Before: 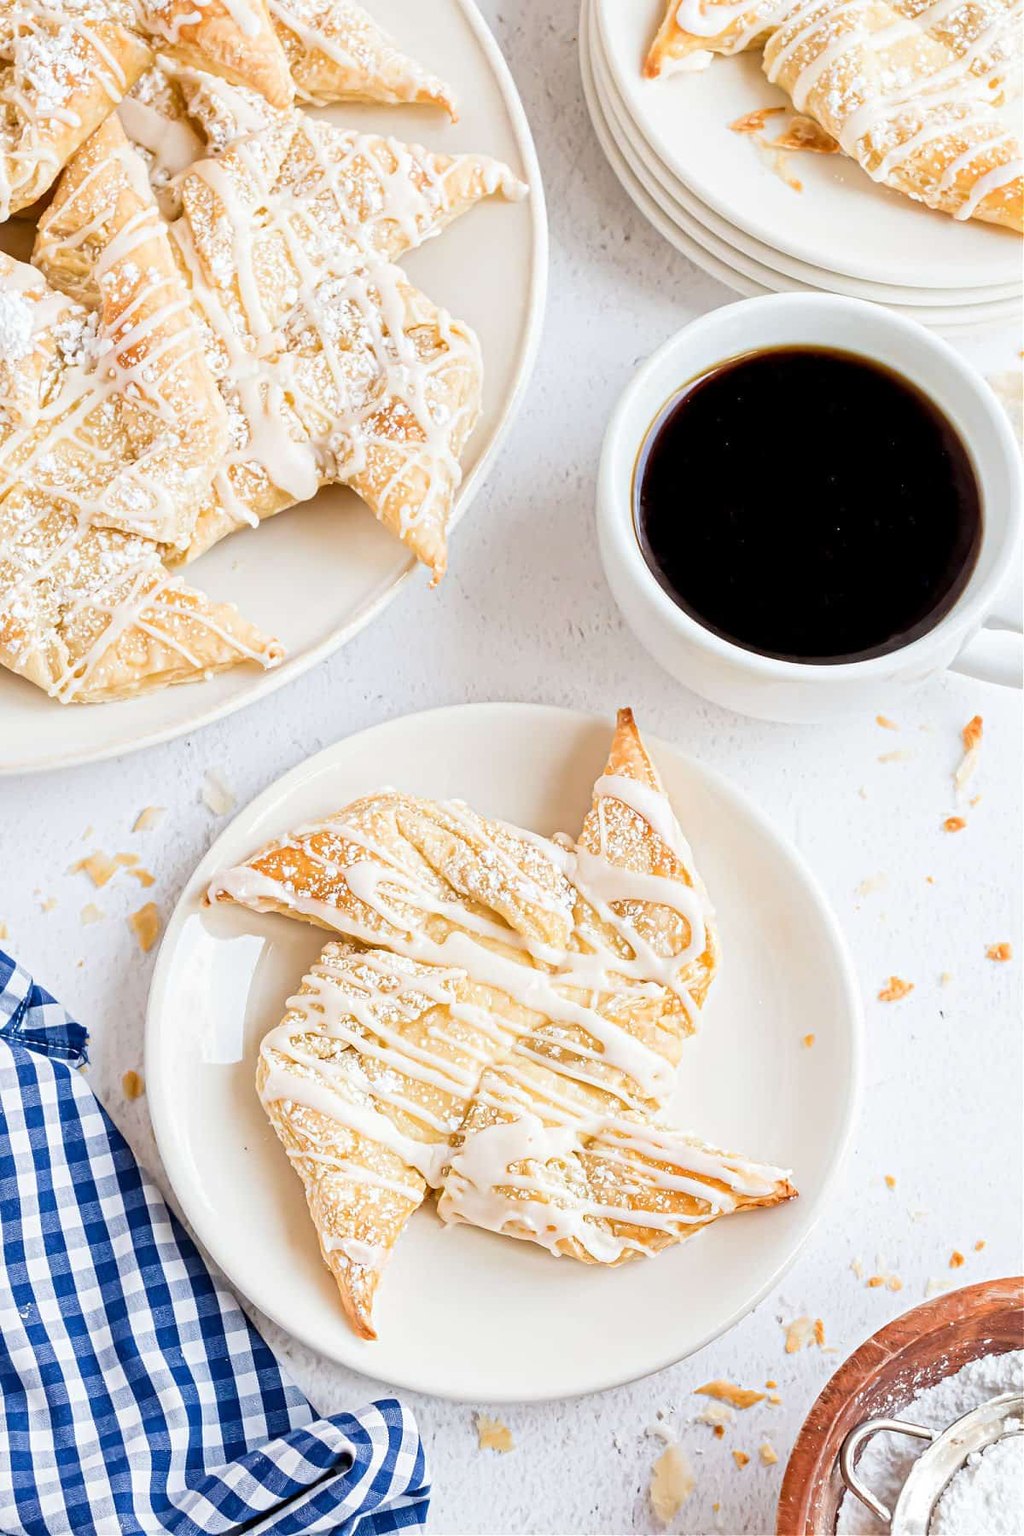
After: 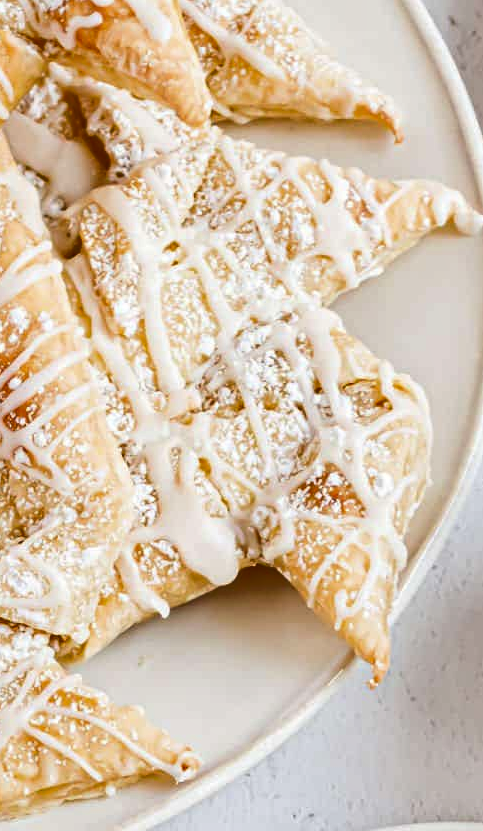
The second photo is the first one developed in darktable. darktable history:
crop and rotate: left 11.224%, top 0.077%, right 48.518%, bottom 53.723%
shadows and highlights: soften with gaussian
